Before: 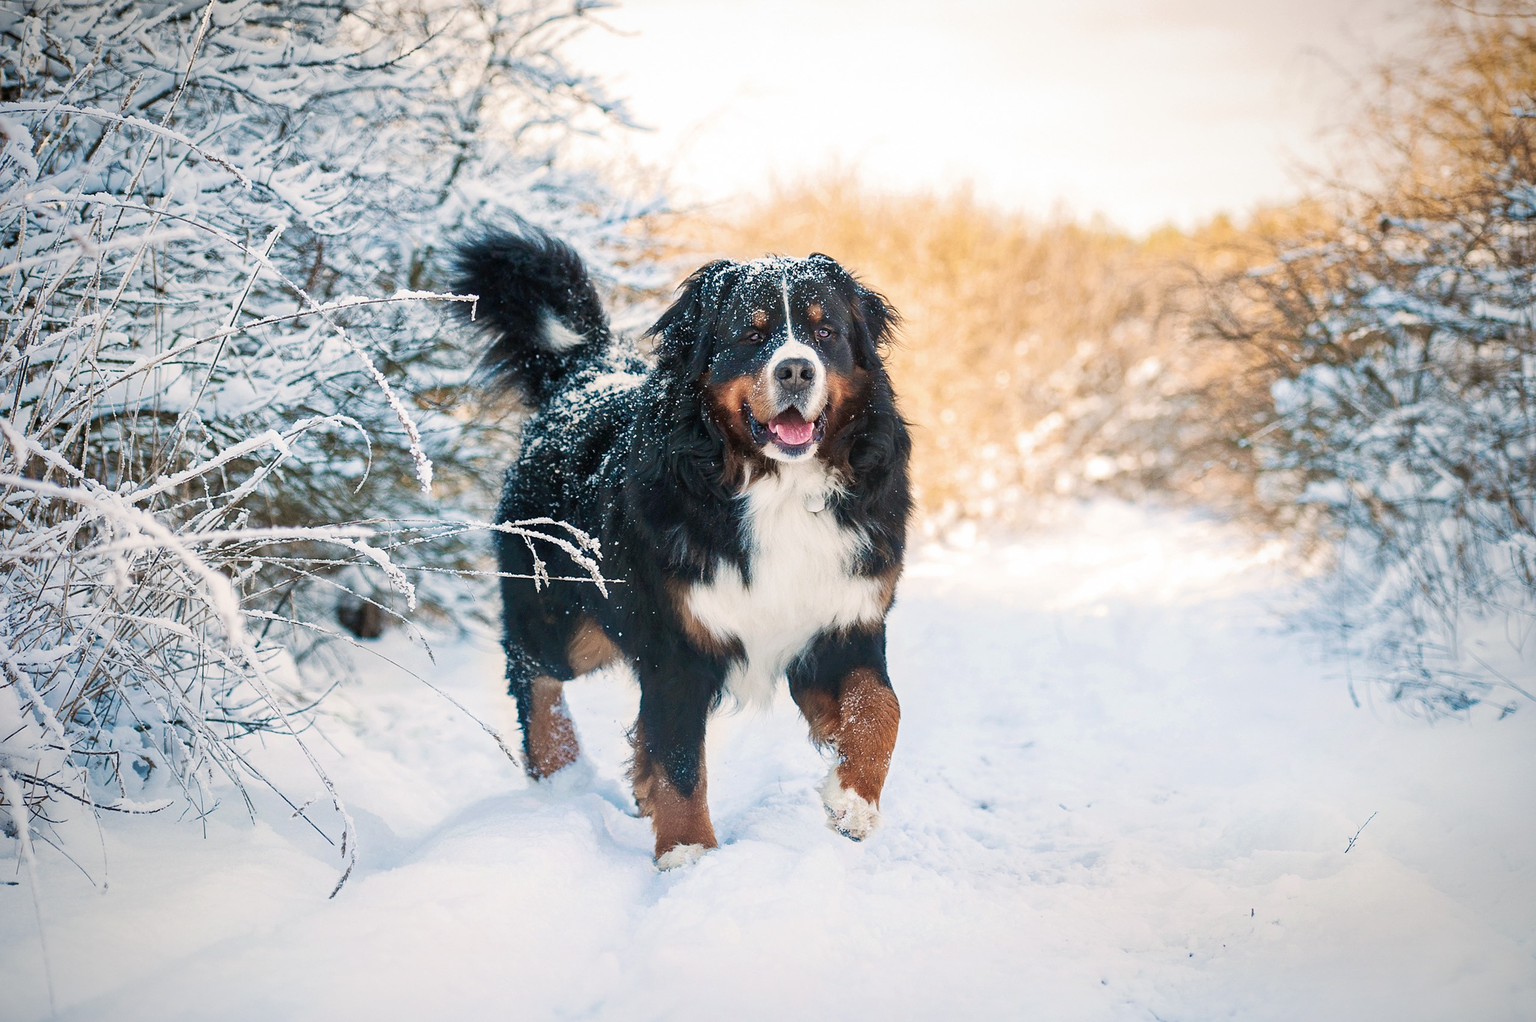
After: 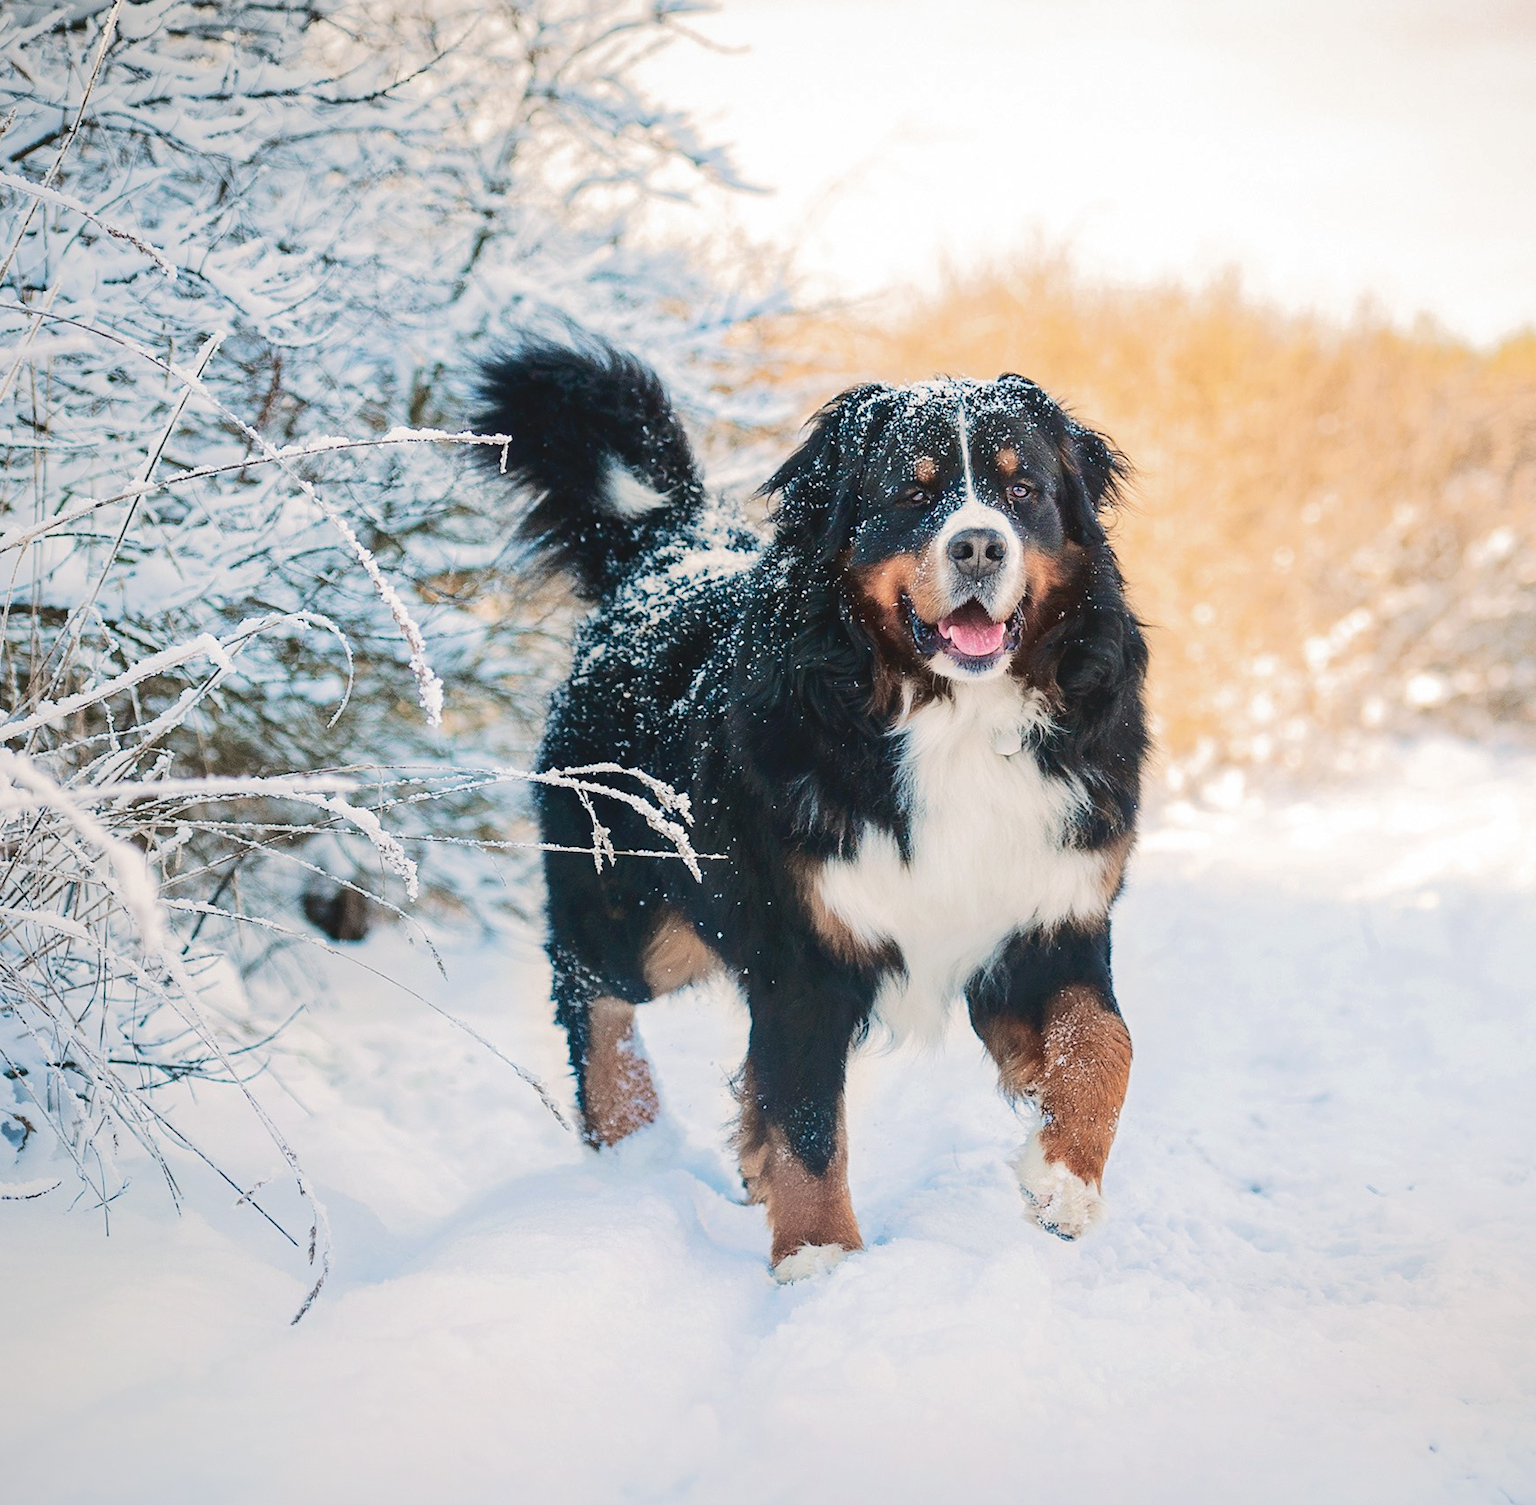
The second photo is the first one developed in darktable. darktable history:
crop and rotate: left 8.622%, right 23.497%
tone curve: curves: ch0 [(0, 0) (0.003, 0.077) (0.011, 0.08) (0.025, 0.083) (0.044, 0.095) (0.069, 0.106) (0.1, 0.12) (0.136, 0.144) (0.177, 0.185) (0.224, 0.231) (0.277, 0.297) (0.335, 0.382) (0.399, 0.471) (0.468, 0.553) (0.543, 0.623) (0.623, 0.689) (0.709, 0.75) (0.801, 0.81) (0.898, 0.873) (1, 1)], color space Lab, independent channels, preserve colors none
